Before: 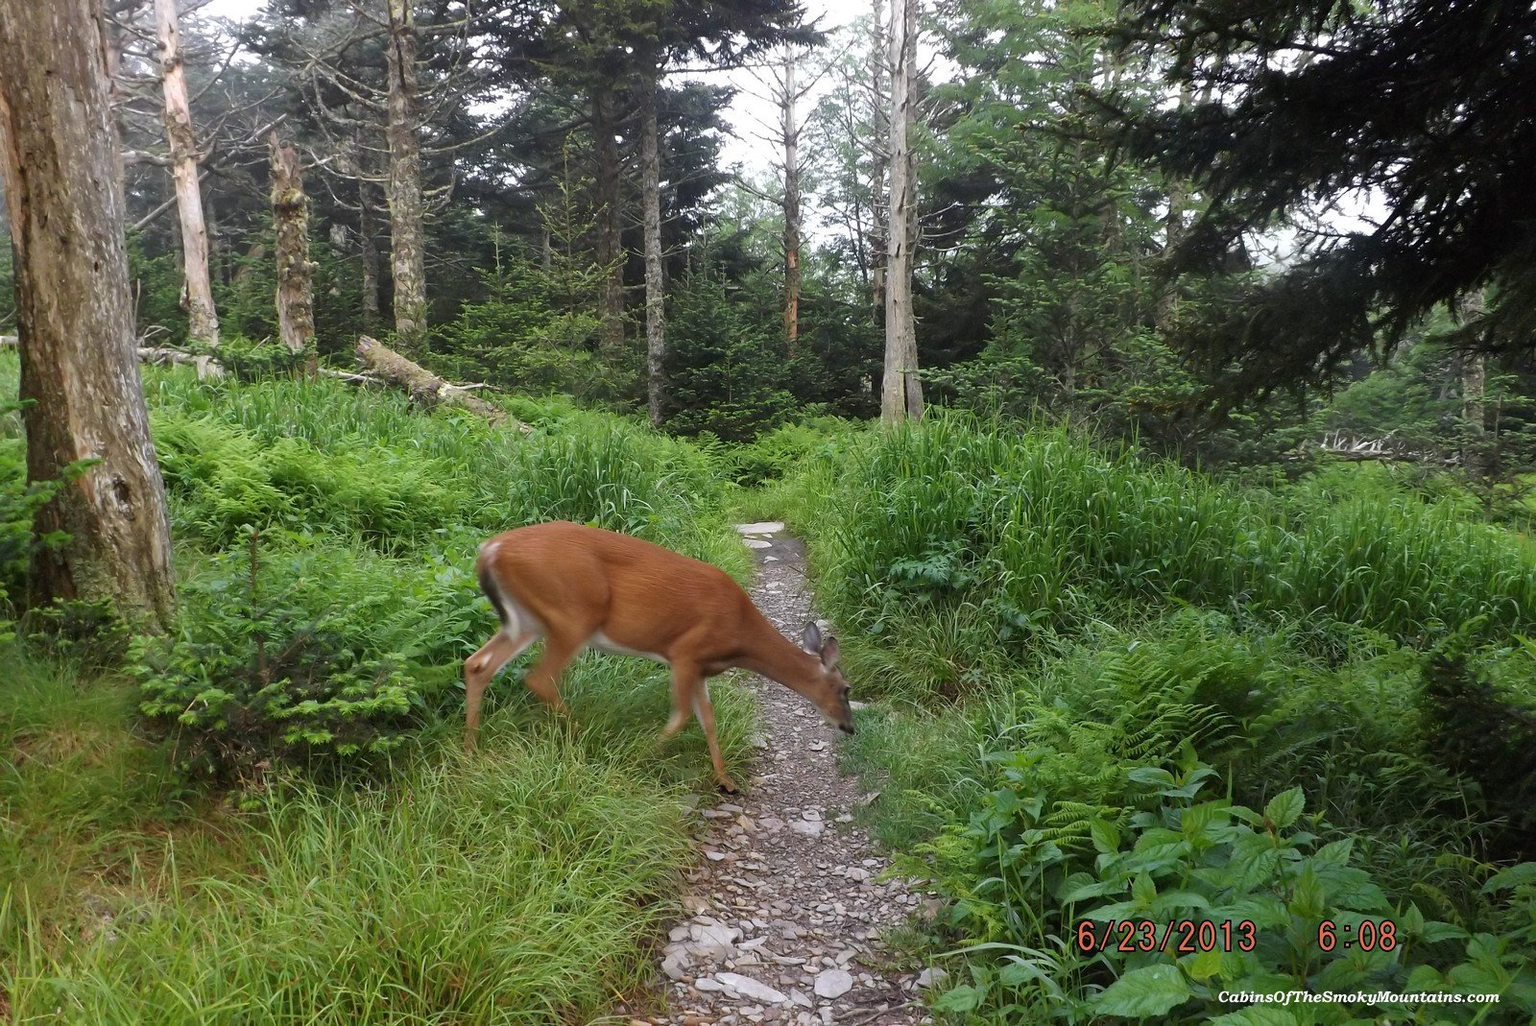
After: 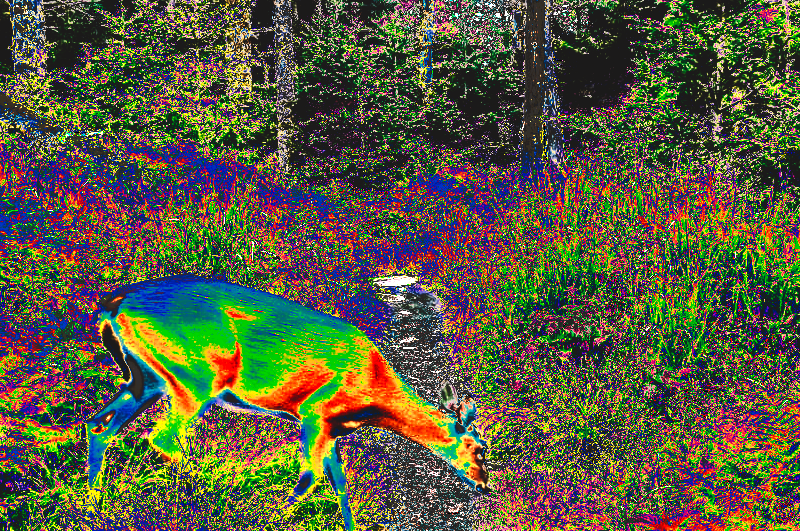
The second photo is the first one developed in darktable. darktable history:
color correction: highlights a* 5.96, highlights b* 4.73
color zones: curves: ch0 [(0.018, 0.548) (0.224, 0.64) (0.425, 0.447) (0.675, 0.575) (0.732, 0.579)]; ch1 [(0.066, 0.487) (0.25, 0.5) (0.404, 0.43) (0.75, 0.421) (0.956, 0.421)]; ch2 [(0.044, 0.561) (0.215, 0.465) (0.399, 0.544) (0.465, 0.548) (0.614, 0.447) (0.724, 0.43) (0.882, 0.623) (0.956, 0.632)]
exposure: exposure 0.61 EV, compensate highlight preservation false
sharpen: on, module defaults
crop: left 24.933%, top 25.228%, right 25.037%, bottom 25.082%
tone curve: curves: ch0 [(0, 0) (0.003, 0.99) (0.011, 0.983) (0.025, 0.934) (0.044, 0.719) (0.069, 0.382) (0.1, 0.204) (0.136, 0.093) (0.177, 0.094) (0.224, 0.093) (0.277, 0.098) (0.335, 0.214) (0.399, 0.616) (0.468, 0.827) (0.543, 0.464) (0.623, 0.145) (0.709, 0.127) (0.801, 0.187) (0.898, 0.203) (1, 1)], preserve colors none
